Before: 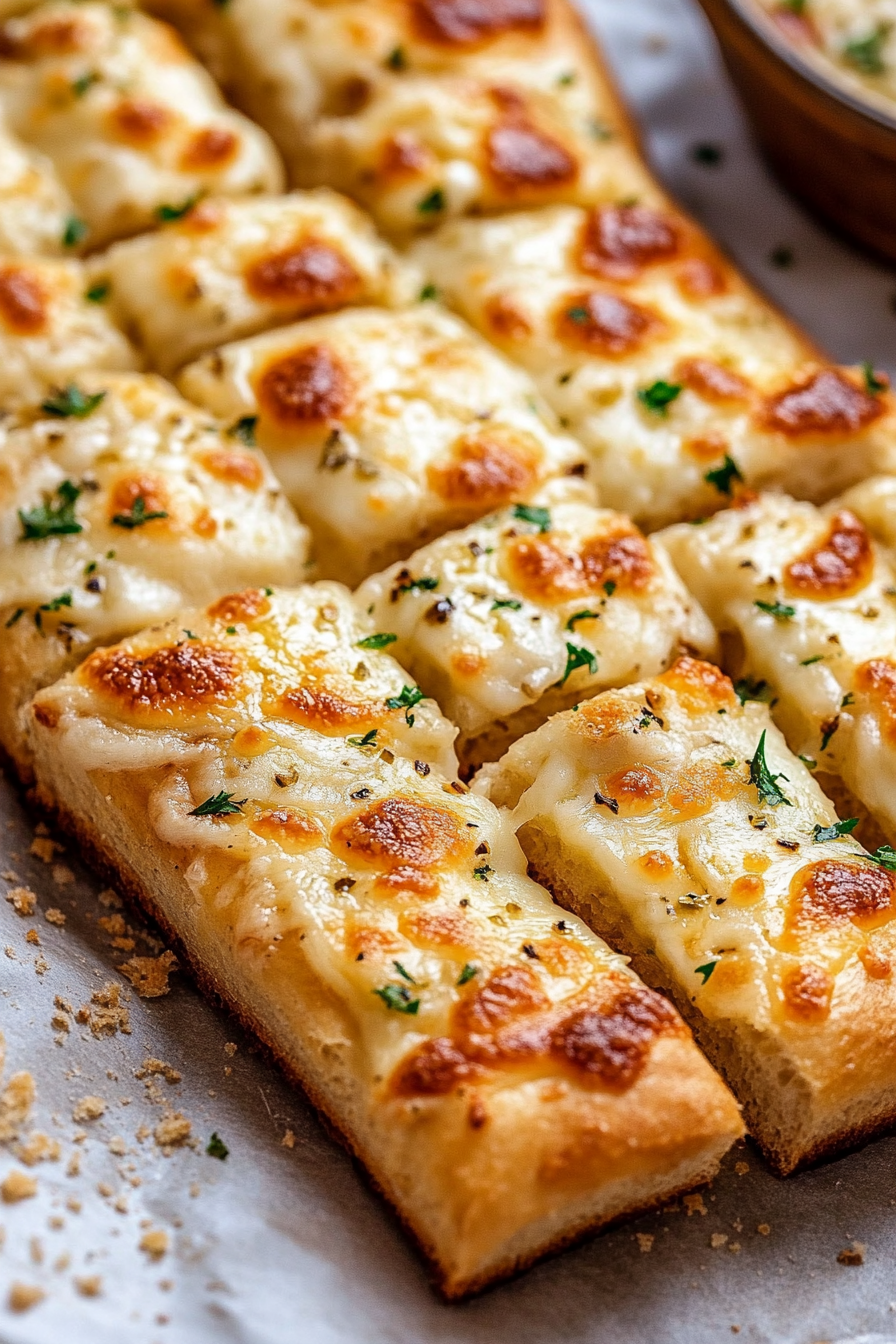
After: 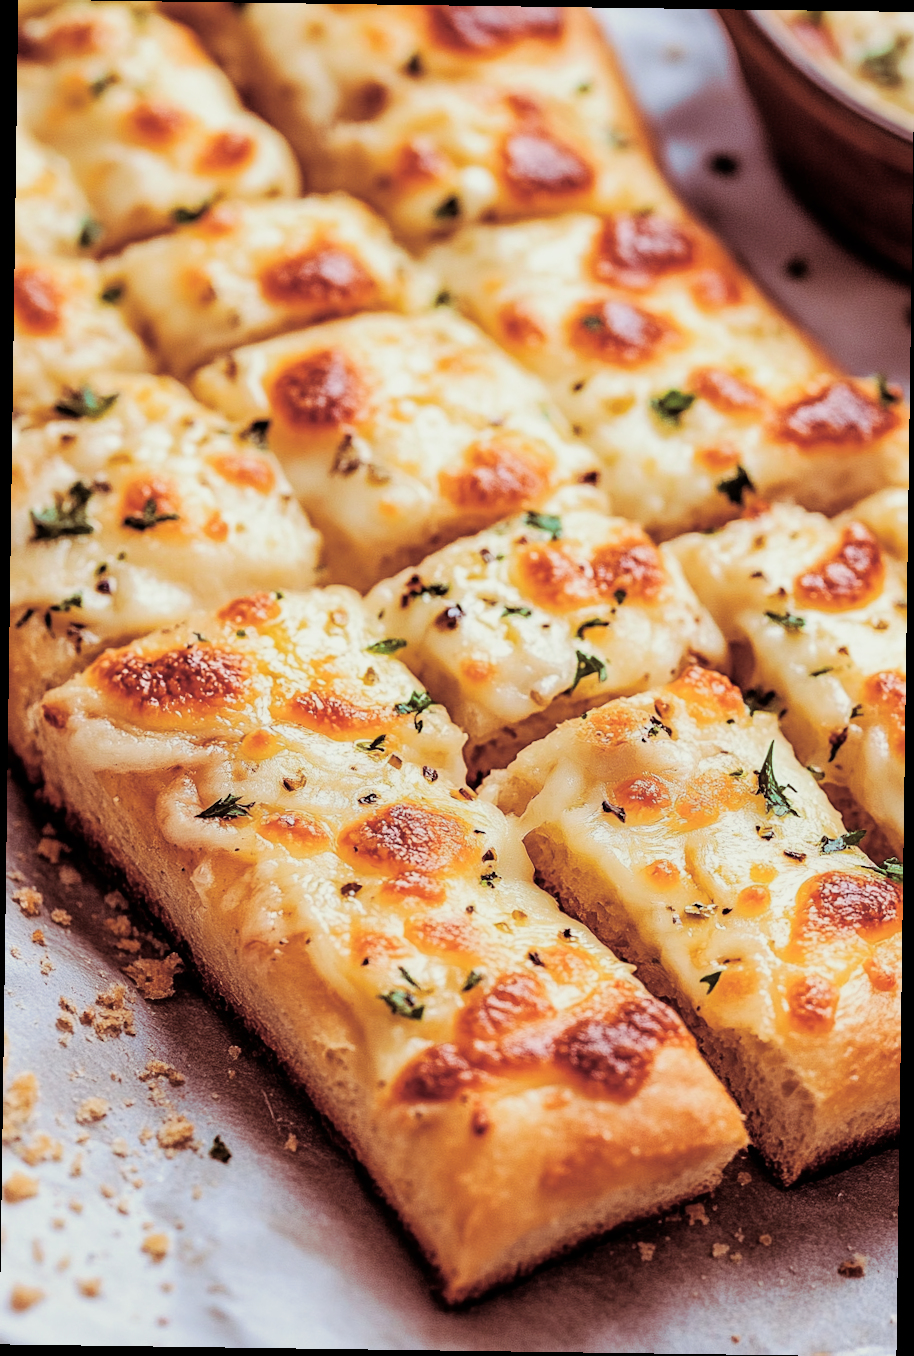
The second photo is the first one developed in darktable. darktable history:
rotate and perspective: rotation 0.8°, automatic cropping off
filmic rgb: black relative exposure -7.65 EV, white relative exposure 4.56 EV, hardness 3.61, contrast 1.05
split-toning: shadows › hue 360°
exposure: black level correction 0, exposure 0.7 EV, compensate exposure bias true, compensate highlight preservation false
